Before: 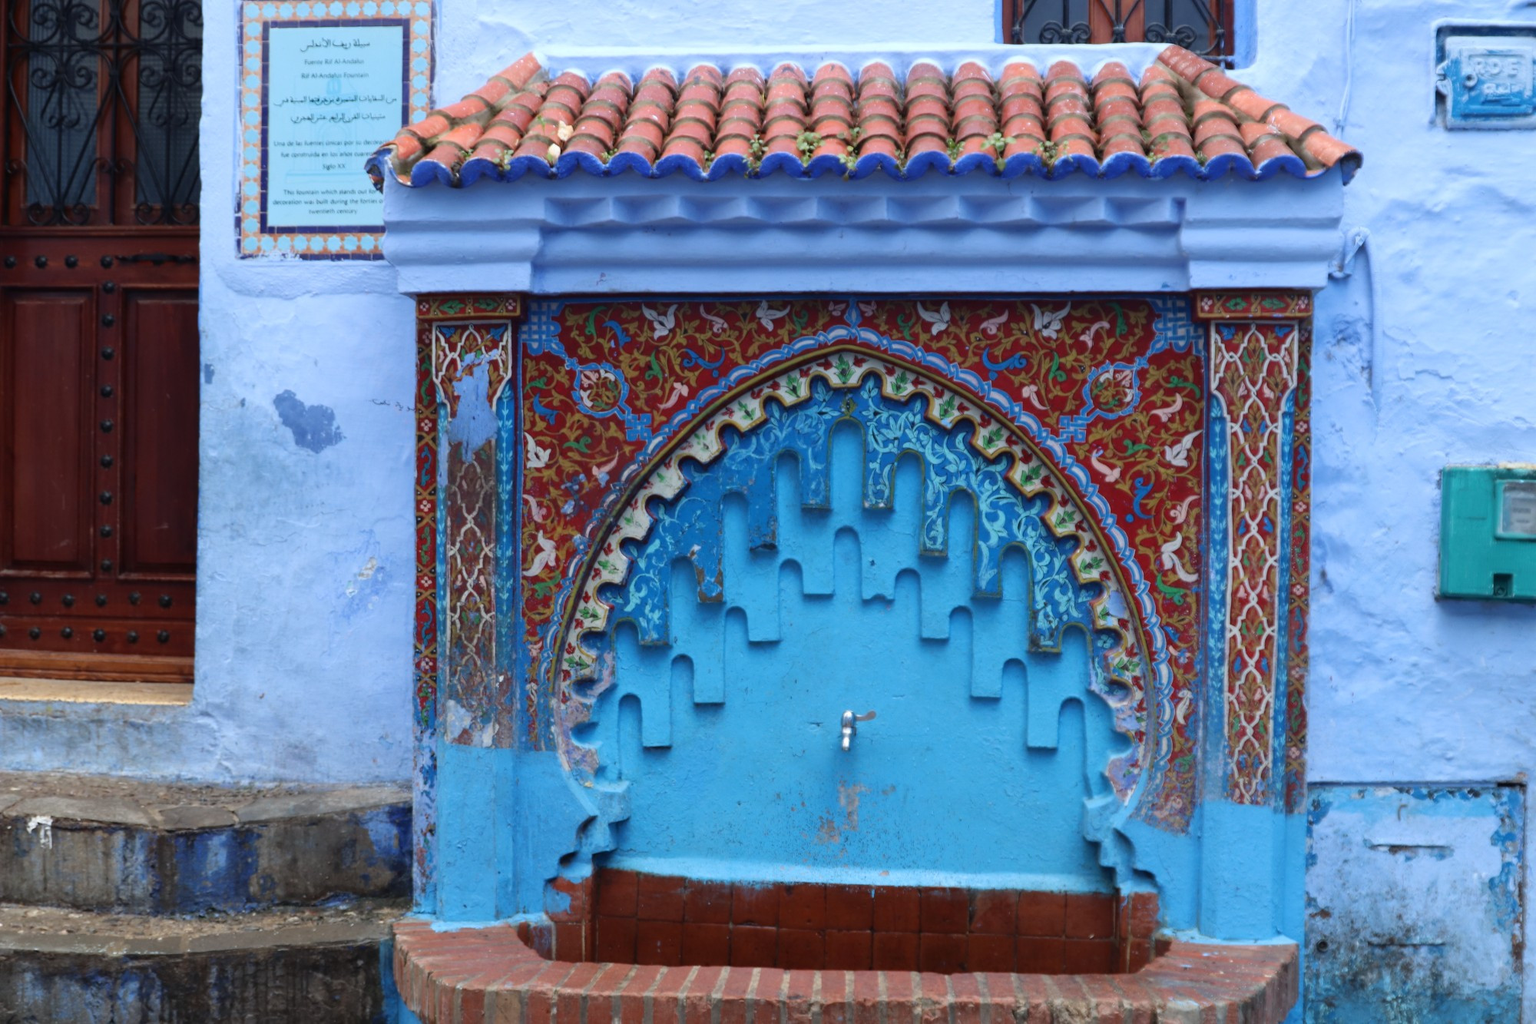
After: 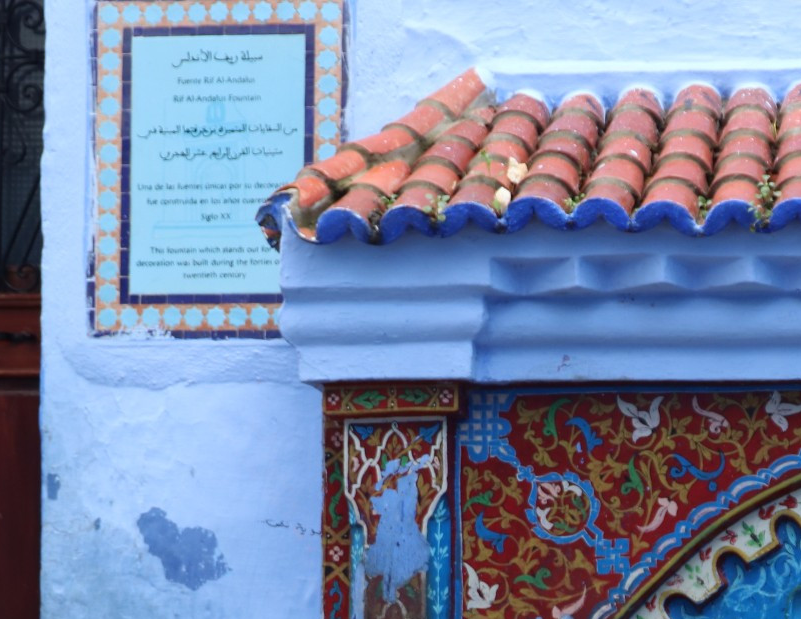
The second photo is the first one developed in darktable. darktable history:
crop and rotate: left 10.964%, top 0.059%, right 48.978%, bottom 53.435%
